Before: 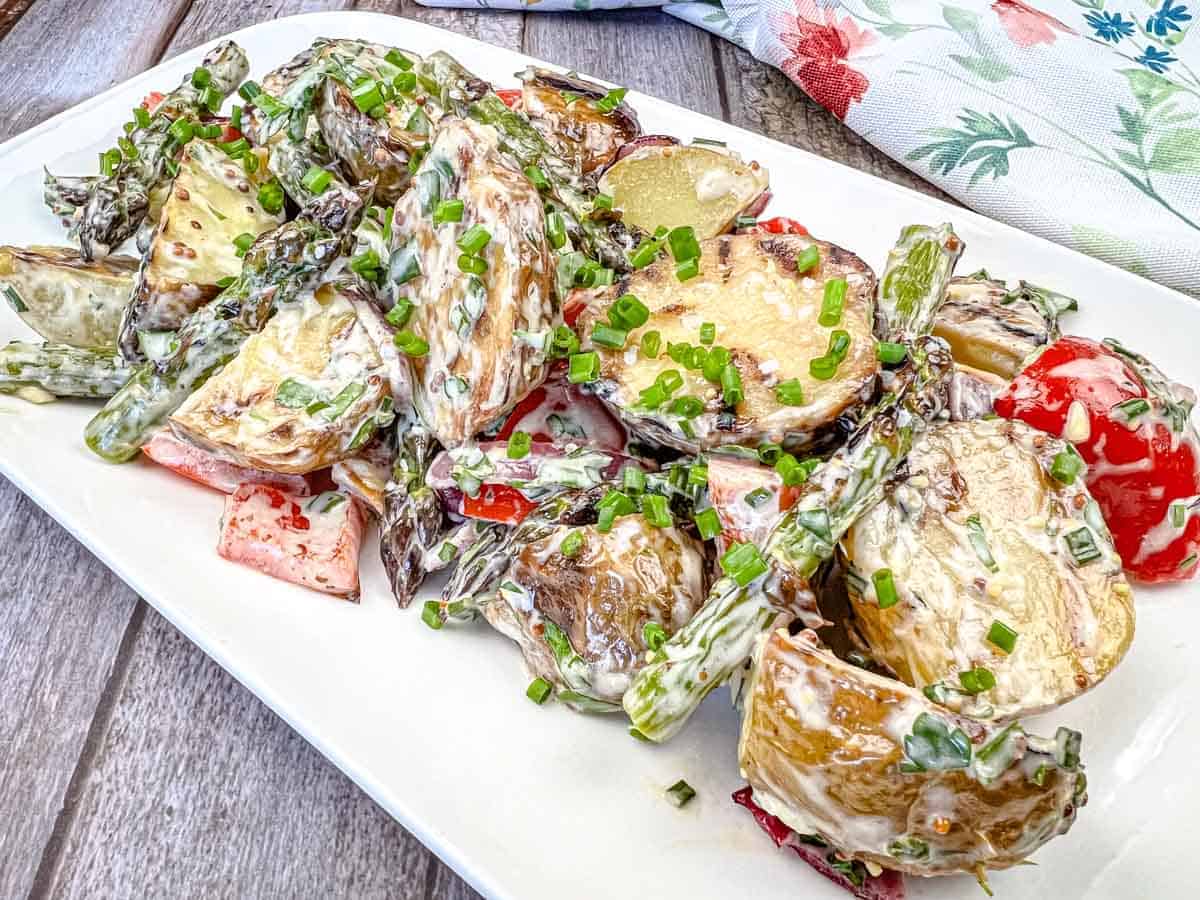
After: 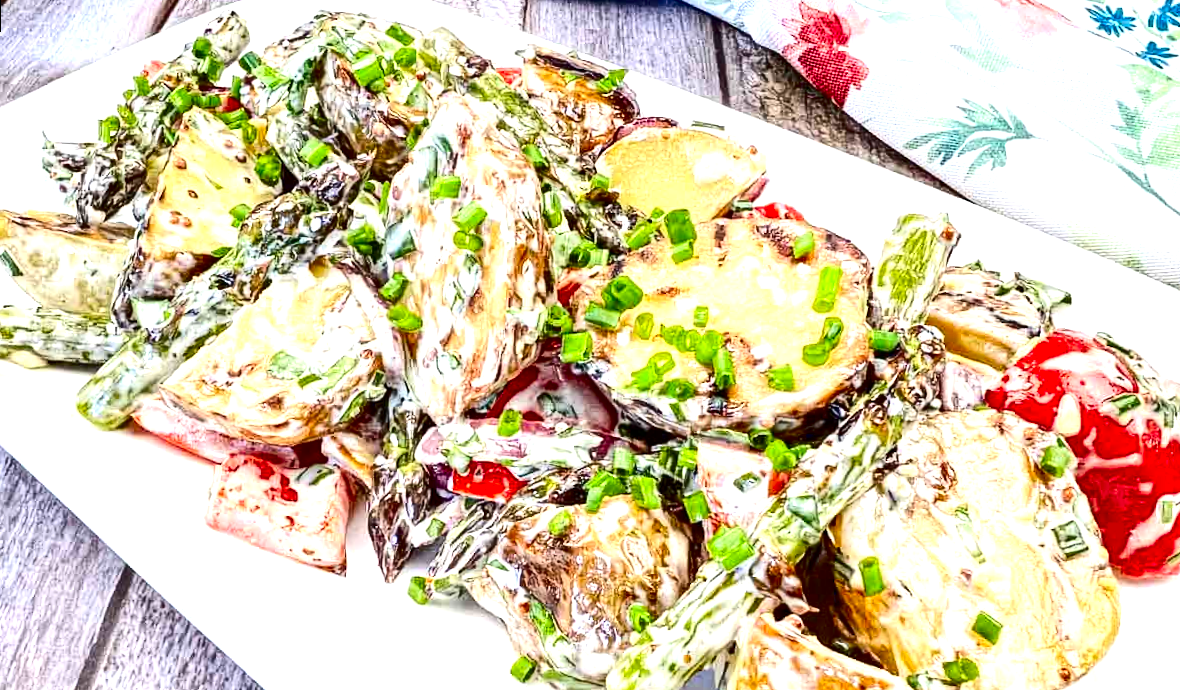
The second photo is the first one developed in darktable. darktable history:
rotate and perspective: rotation 1.57°, crop left 0.018, crop right 0.982, crop top 0.039, crop bottom 0.961
exposure: exposure 0.77 EV, compensate highlight preservation false
contrast brightness saturation: contrast 0.22, brightness -0.19, saturation 0.24
crop: bottom 19.644%
